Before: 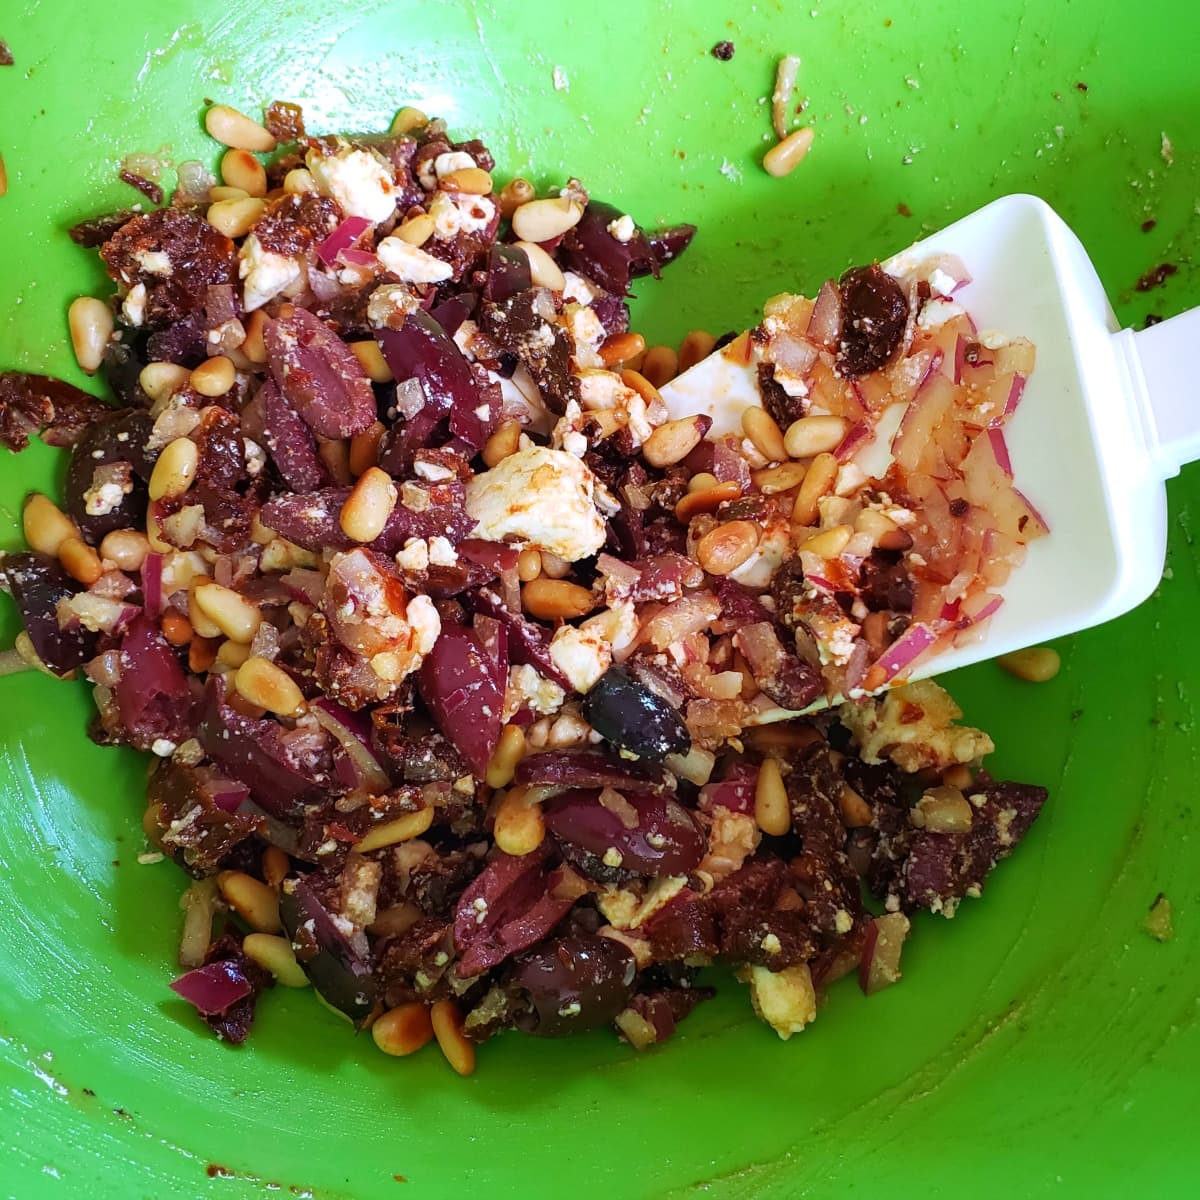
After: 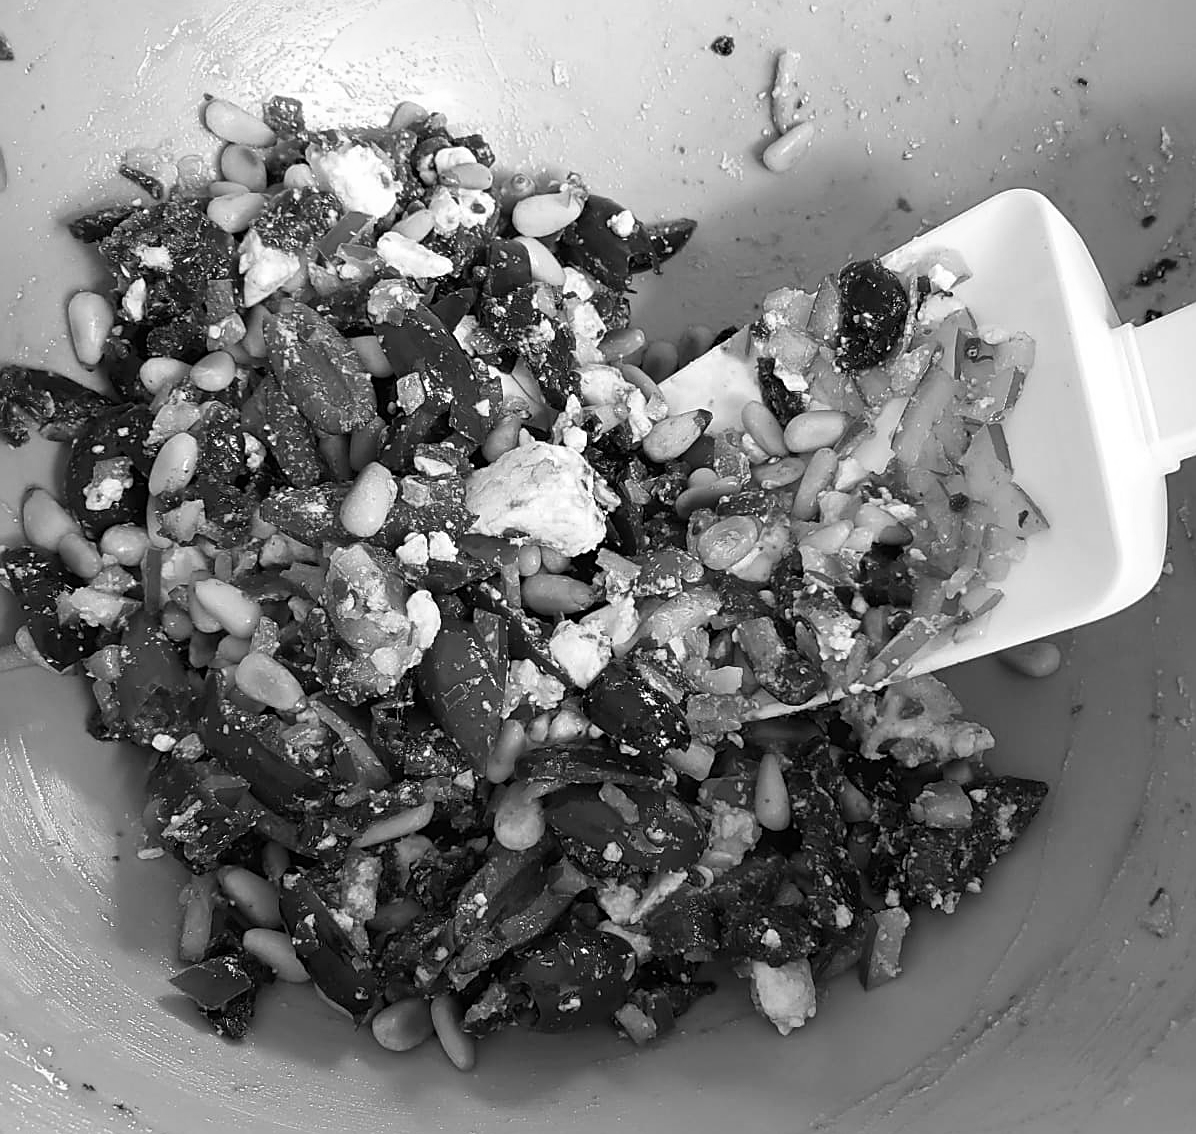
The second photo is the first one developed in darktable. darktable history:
sharpen: on, module defaults
monochrome: on, module defaults
color correction: highlights a* -6.69, highlights b* 0.49
crop: top 0.448%, right 0.264%, bottom 5.045%
